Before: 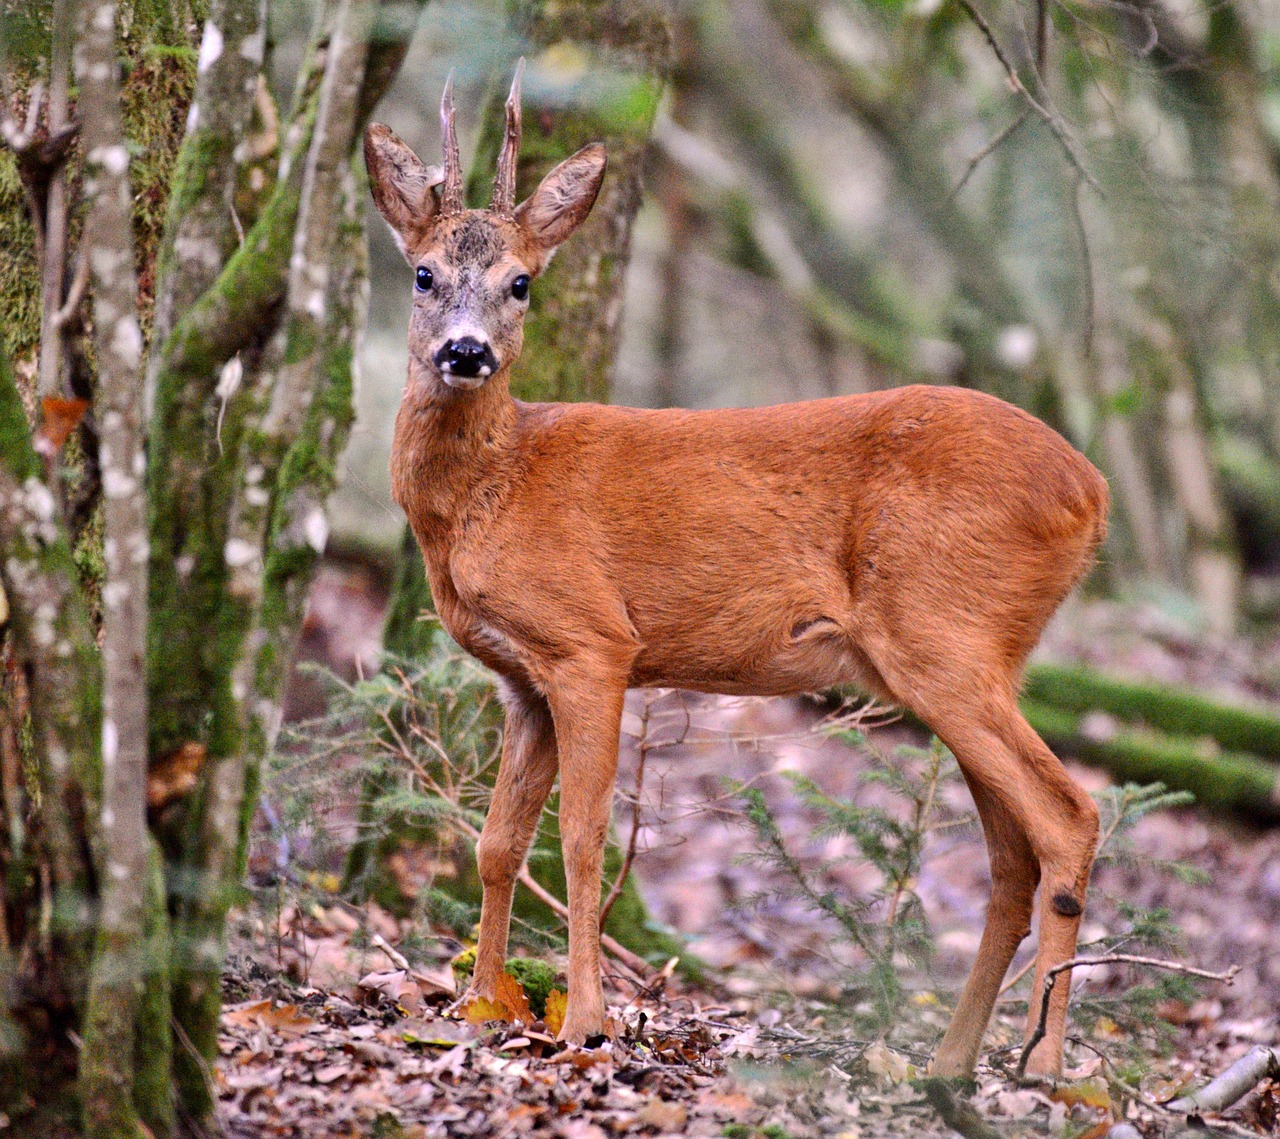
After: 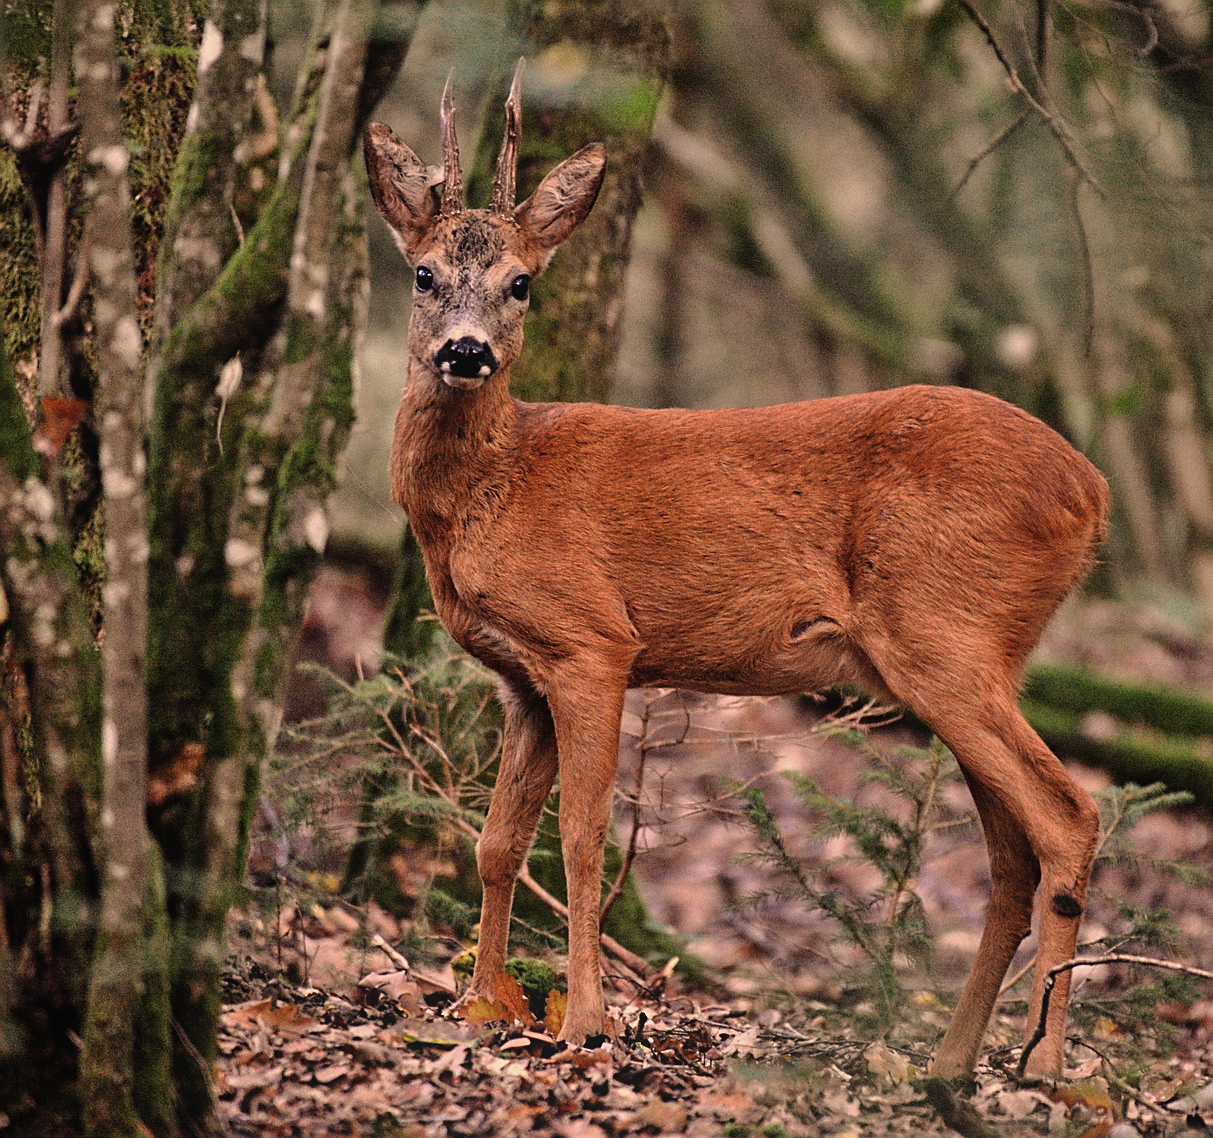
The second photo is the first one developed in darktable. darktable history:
white balance: red 1.138, green 0.996, blue 0.812
exposure: black level correction -0.016, exposure -1.018 EV, compensate highlight preservation false
crop and rotate: right 5.167%
sharpen: on, module defaults
filmic rgb: white relative exposure 2.2 EV, hardness 6.97
bloom: on, module defaults
